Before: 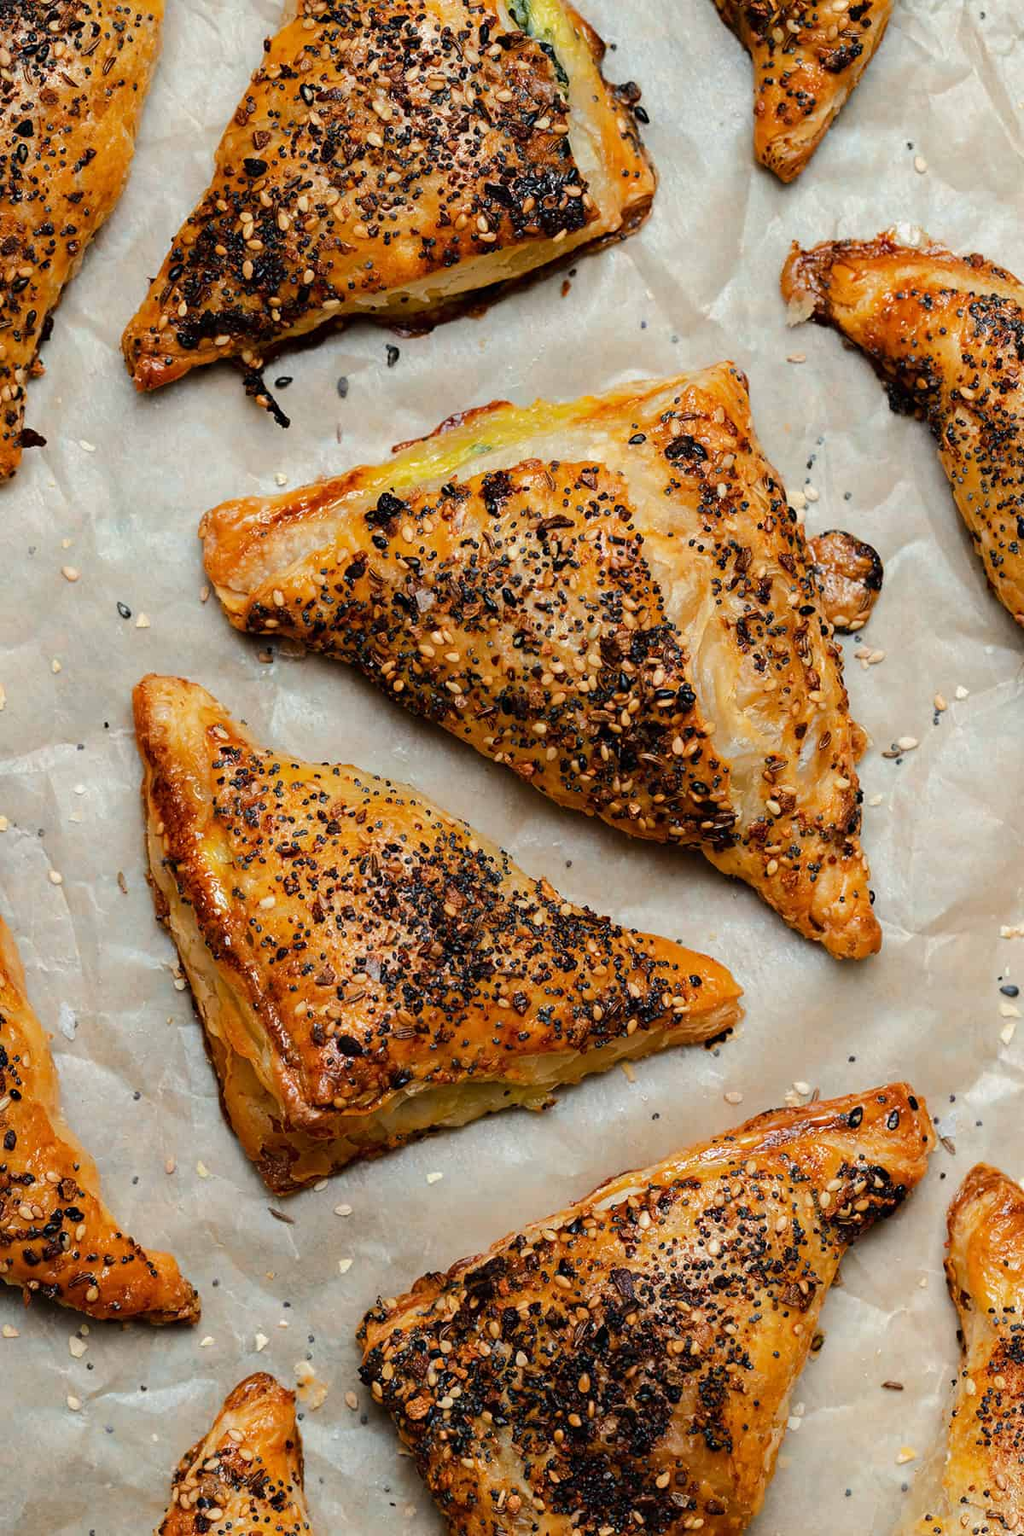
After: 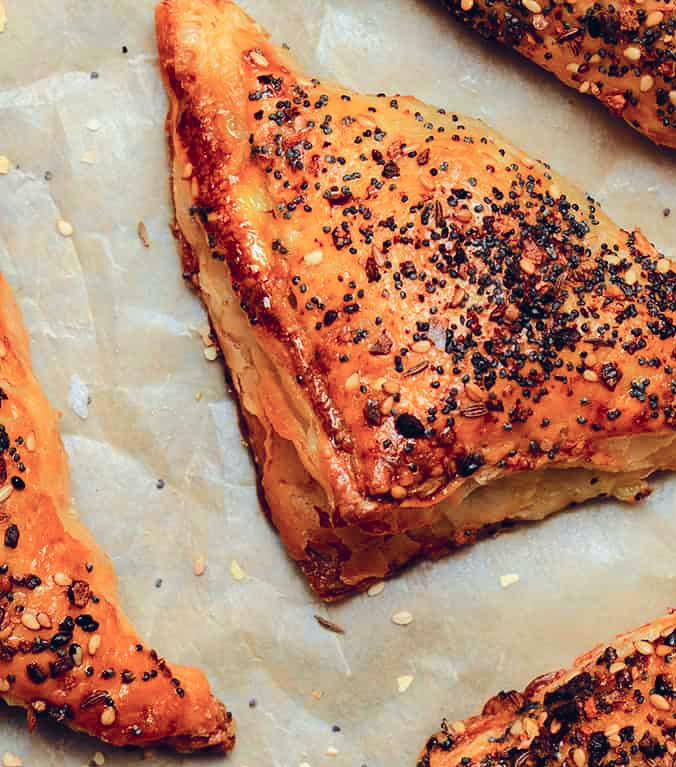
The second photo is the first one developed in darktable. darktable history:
crop: top 44.483%, right 43.593%, bottom 12.892%
tone equalizer: on, module defaults
color balance rgb: shadows lift › chroma 9.92%, shadows lift › hue 45.12°, power › luminance 3.26%, power › hue 231.93°, global offset › luminance 0.4%, global offset › chroma 0.21%, global offset › hue 255.02°
tone curve: curves: ch0 [(0, 0) (0.035, 0.017) (0.131, 0.108) (0.279, 0.279) (0.476, 0.554) (0.617, 0.693) (0.704, 0.77) (0.801, 0.854) (0.895, 0.927) (1, 0.976)]; ch1 [(0, 0) (0.318, 0.278) (0.444, 0.427) (0.493, 0.488) (0.504, 0.497) (0.537, 0.538) (0.594, 0.616) (0.746, 0.764) (1, 1)]; ch2 [(0, 0) (0.316, 0.292) (0.381, 0.37) (0.423, 0.448) (0.476, 0.482) (0.502, 0.495) (0.529, 0.547) (0.583, 0.608) (0.639, 0.657) (0.7, 0.7) (0.861, 0.808) (1, 0.951)], color space Lab, independent channels, preserve colors none
